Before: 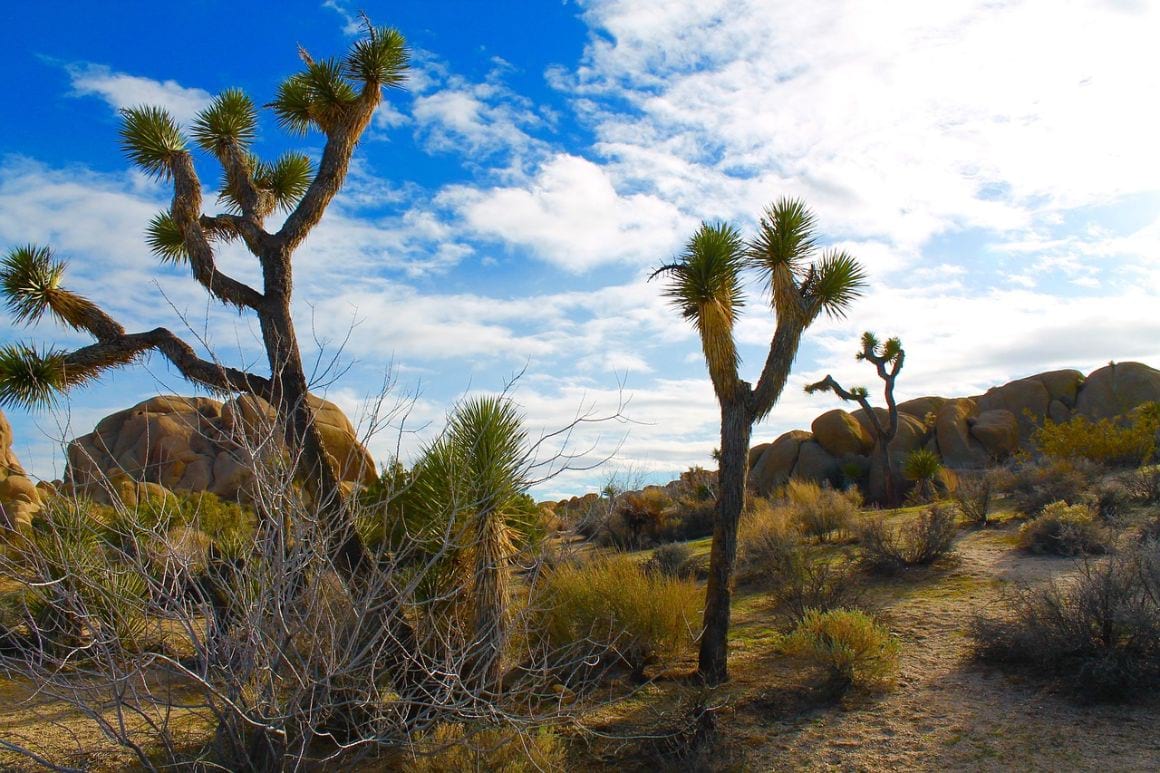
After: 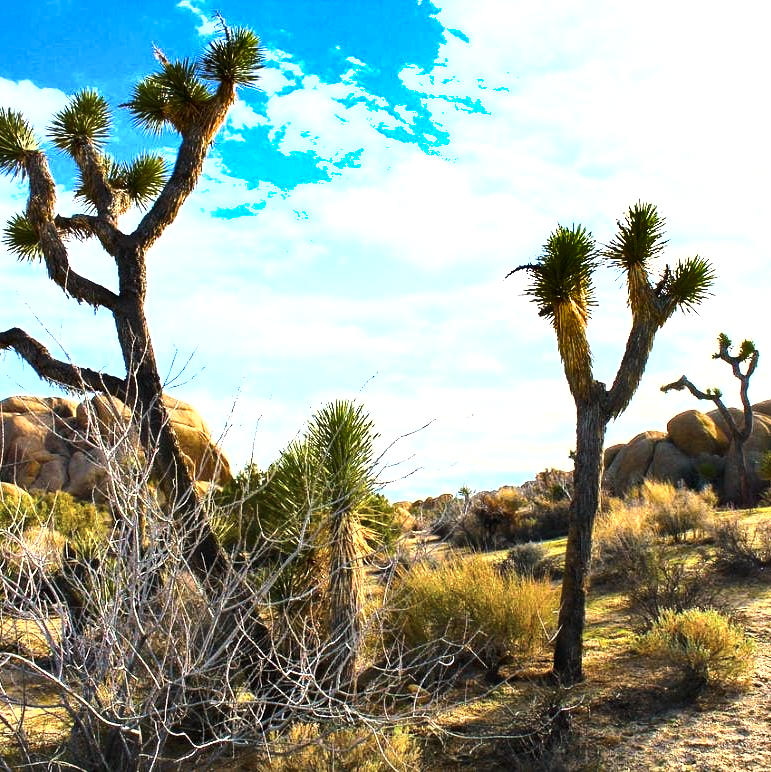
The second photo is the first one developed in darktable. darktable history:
exposure: black level correction 0, exposure 1.106 EV, compensate highlight preservation false
local contrast: highlights 100%, shadows 102%, detail 119%, midtone range 0.2
shadows and highlights: soften with gaussian
crop and rotate: left 12.519%, right 20.952%
tone equalizer: -8 EV -1.08 EV, -7 EV -1 EV, -6 EV -0.828 EV, -5 EV -0.606 EV, -3 EV 0.58 EV, -2 EV 0.892 EV, -1 EV 0.993 EV, +0 EV 1.07 EV, edges refinement/feathering 500, mask exposure compensation -1.57 EV, preserve details no
contrast brightness saturation: saturation -0.101
